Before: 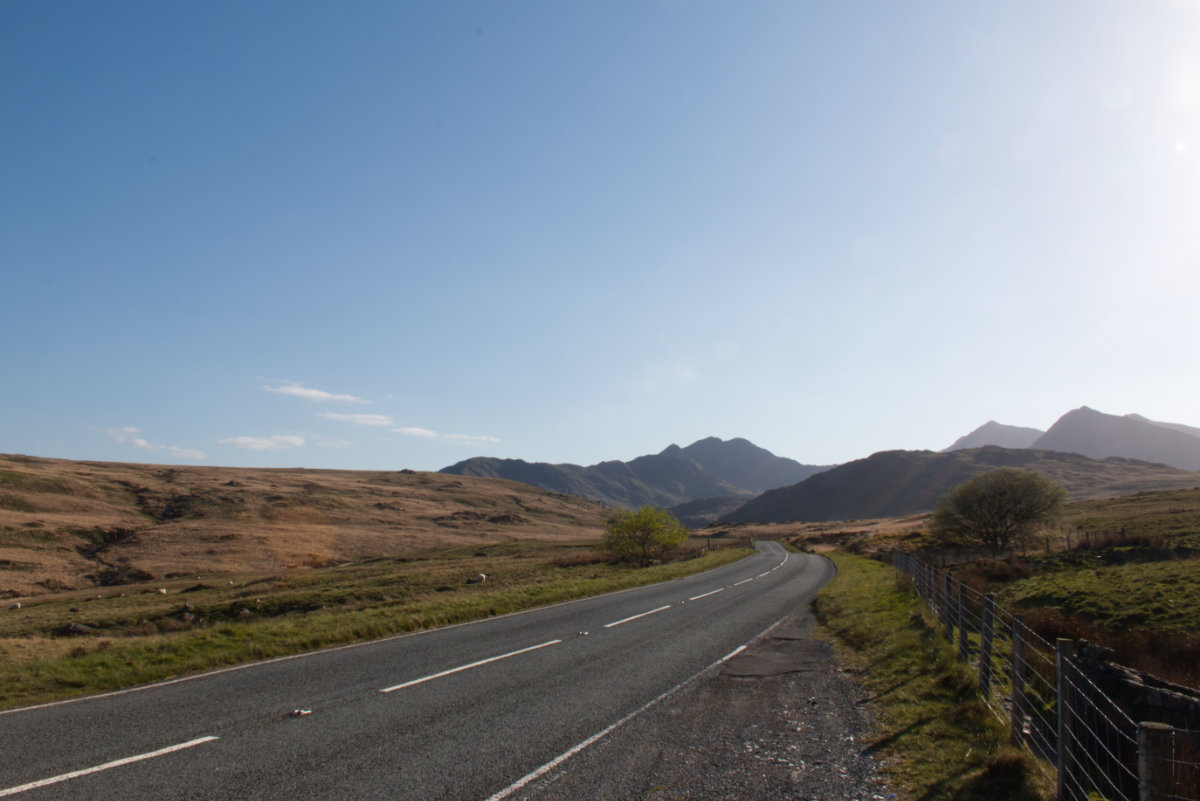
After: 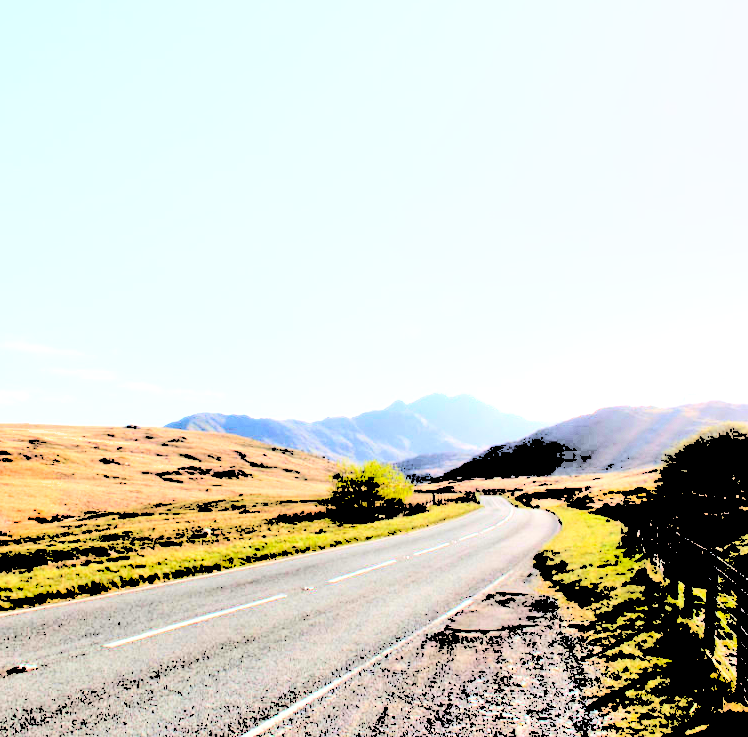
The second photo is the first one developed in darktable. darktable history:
crop and rotate: left 22.918%, top 5.629%, right 14.711%, bottom 2.247%
shadows and highlights: shadows 5, soften with gaussian
levels: levels [0.246, 0.246, 0.506]
